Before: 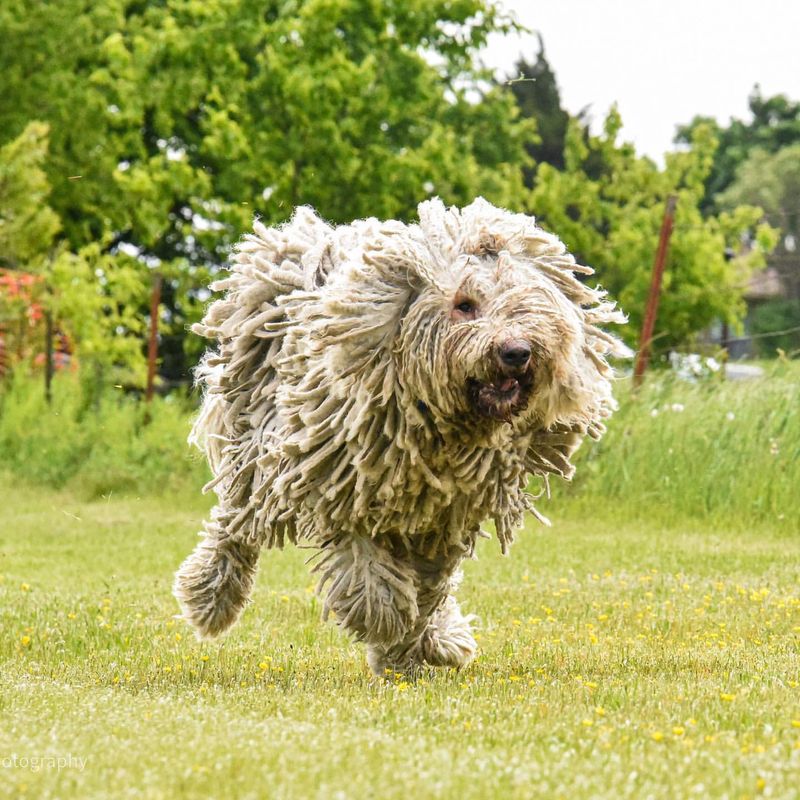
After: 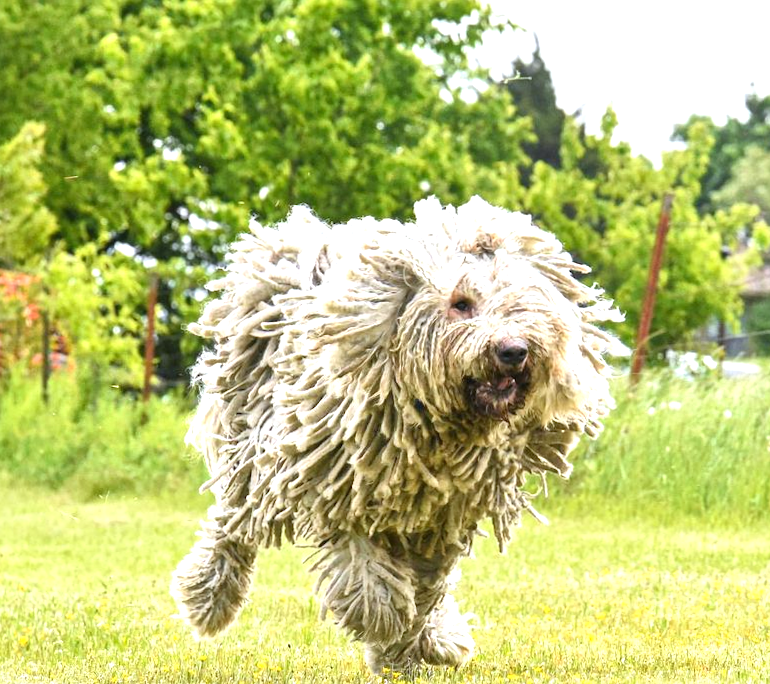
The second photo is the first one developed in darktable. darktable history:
crop and rotate: angle 0.2°, left 0.275%, right 3.127%, bottom 14.18%
exposure: black level correction 0, exposure 0.7 EV, compensate exposure bias true, compensate highlight preservation false
white balance: red 0.974, blue 1.044
